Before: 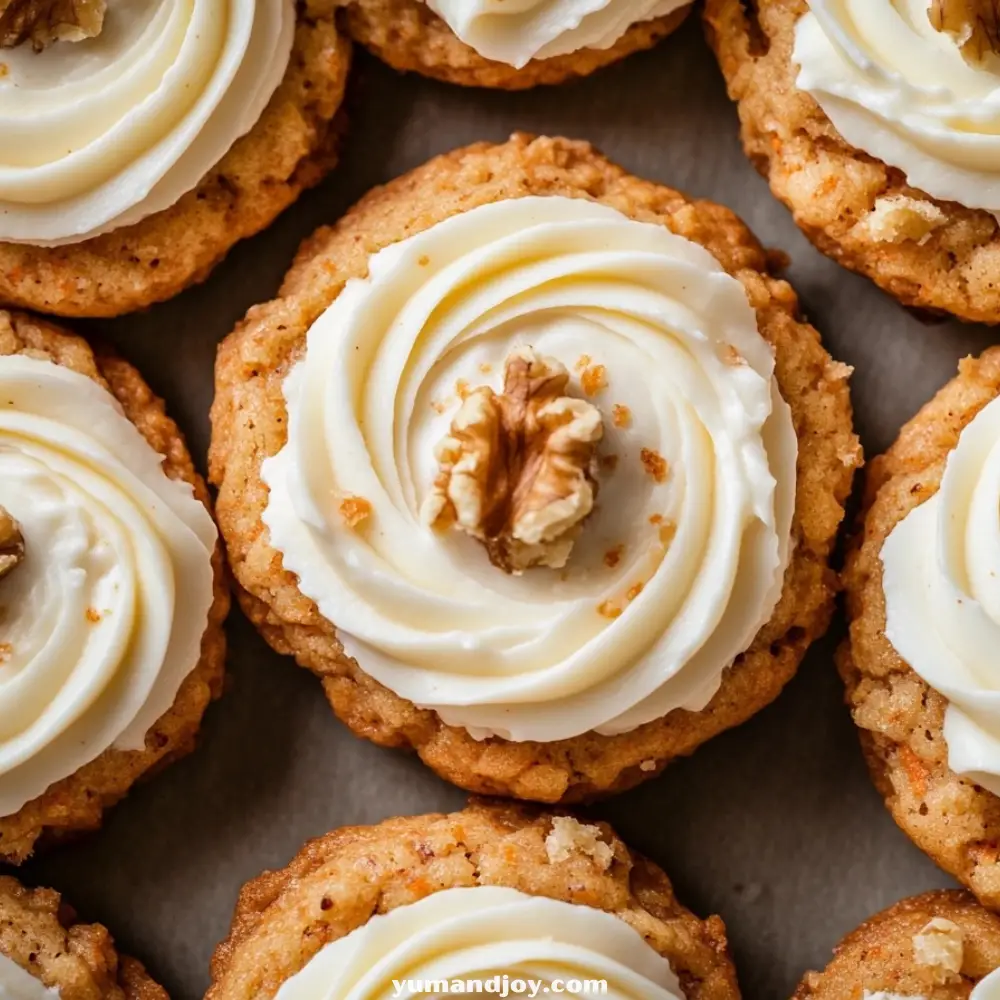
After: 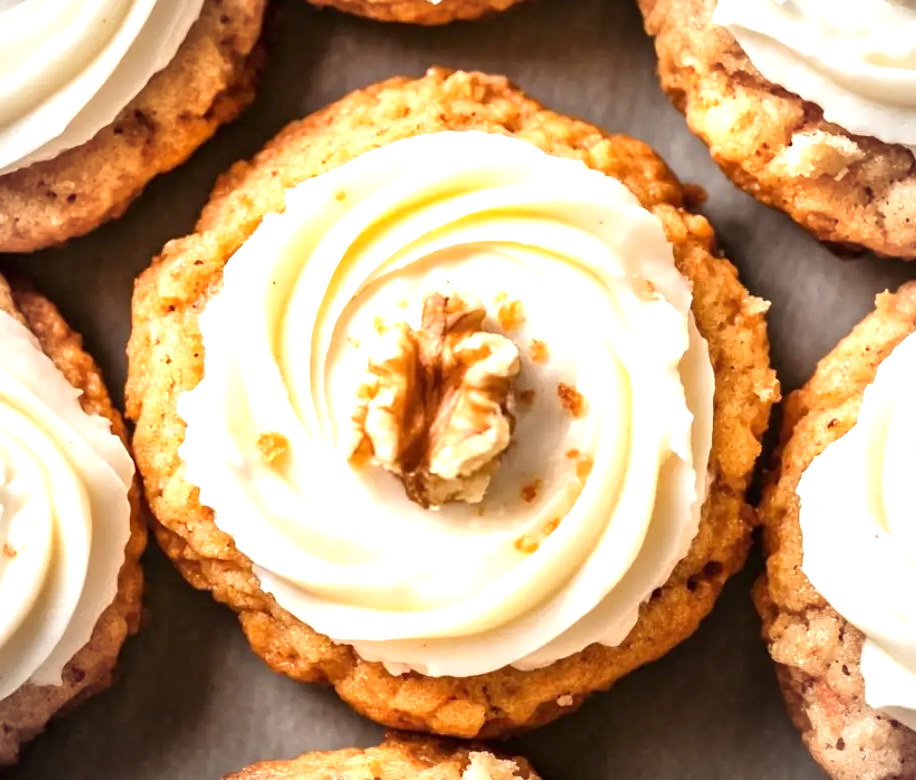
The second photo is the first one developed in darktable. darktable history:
vignetting: brightness -0.215
exposure: exposure 1.068 EV, compensate highlight preservation false
crop: left 8.358%, top 6.579%, bottom 15.347%
